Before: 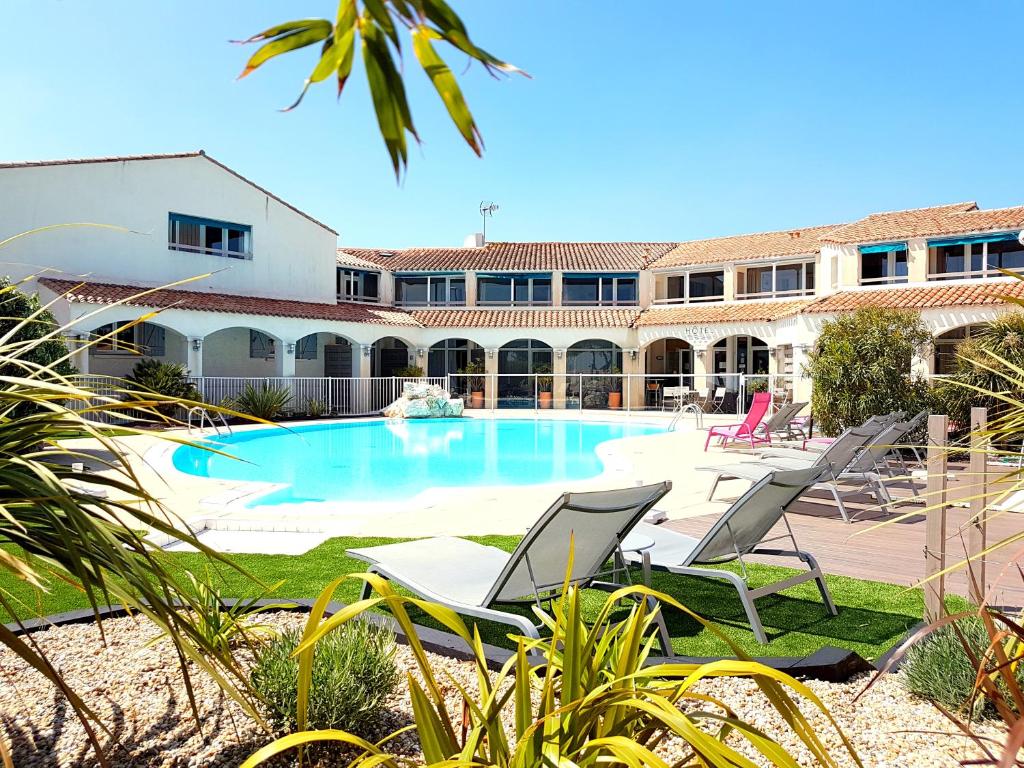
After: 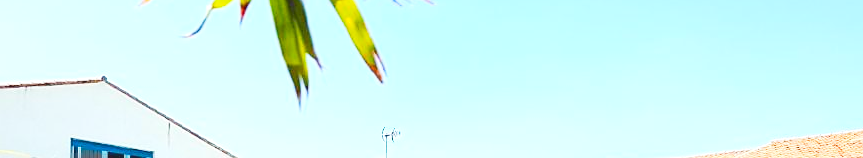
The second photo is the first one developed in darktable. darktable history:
contrast brightness saturation: contrast -0.209, saturation 0.189
levels: levels [0, 0.492, 0.984]
crop and rotate: left 9.642%, top 9.758%, right 6.03%, bottom 69.609%
sharpen: radius 1.835, amount 0.396, threshold 1.226
base curve: curves: ch0 [(0, 0) (0.666, 0.806) (1, 1)], preserve colors none
exposure: black level correction 0, exposure 1.289 EV, compensate exposure bias true, compensate highlight preservation false
